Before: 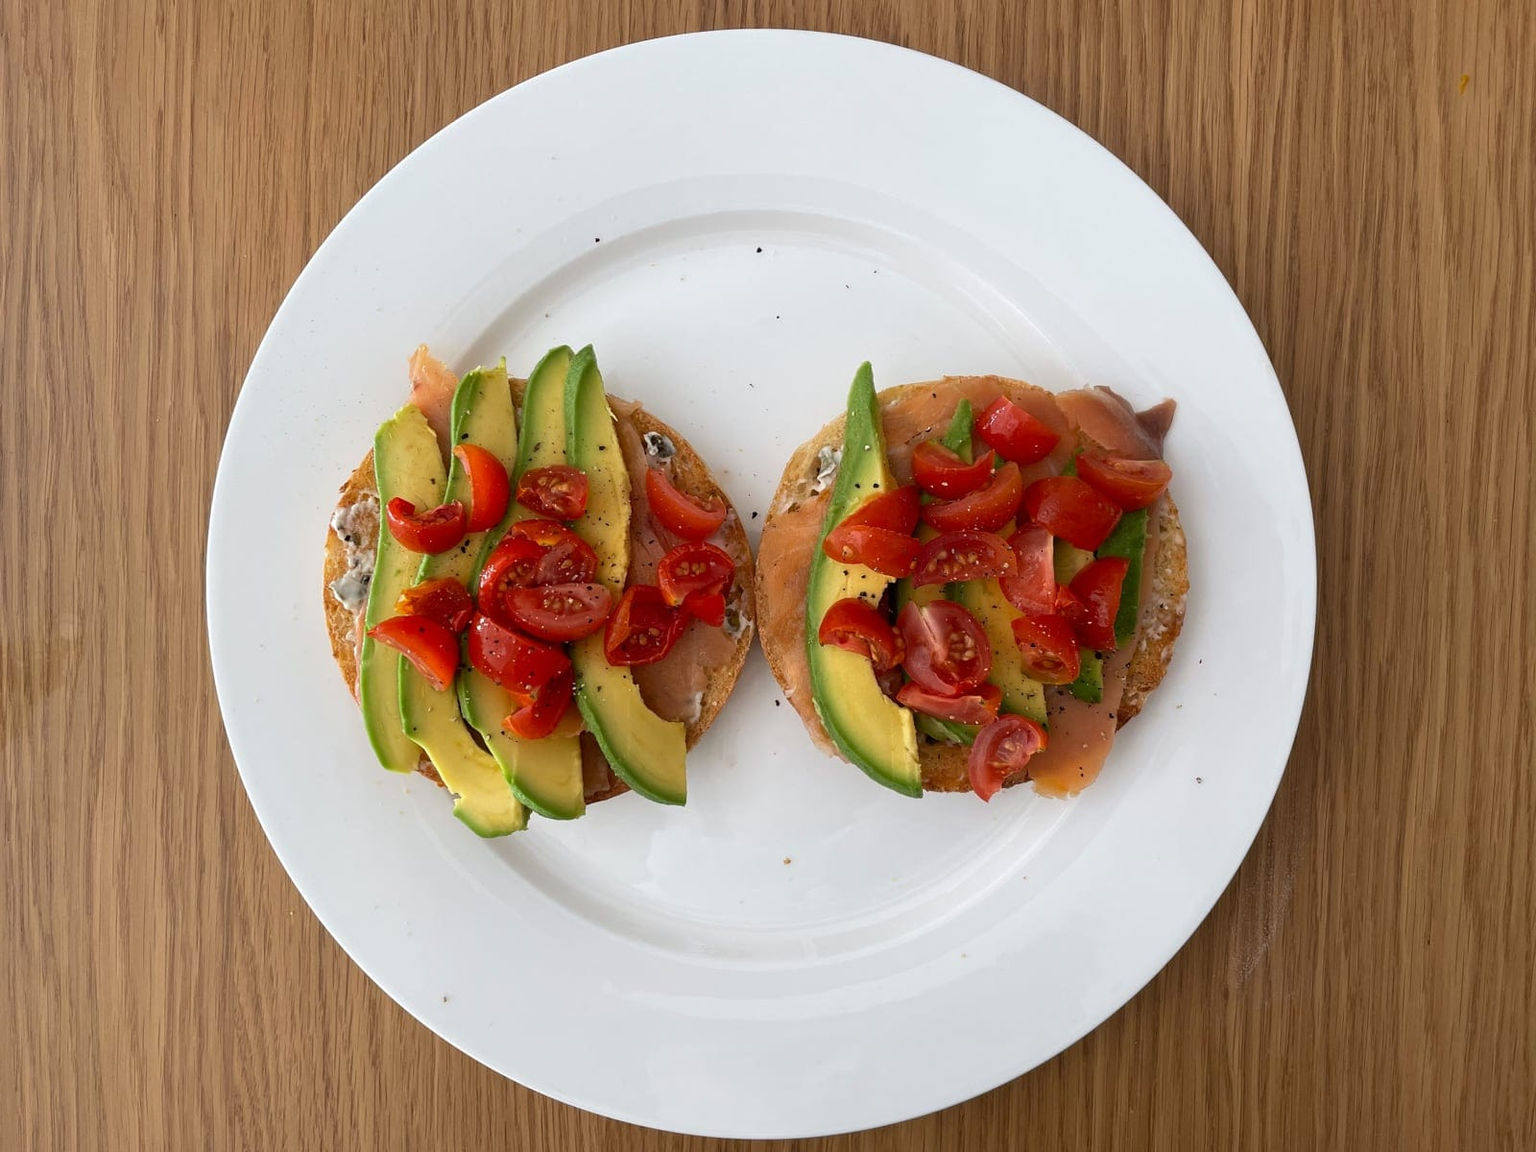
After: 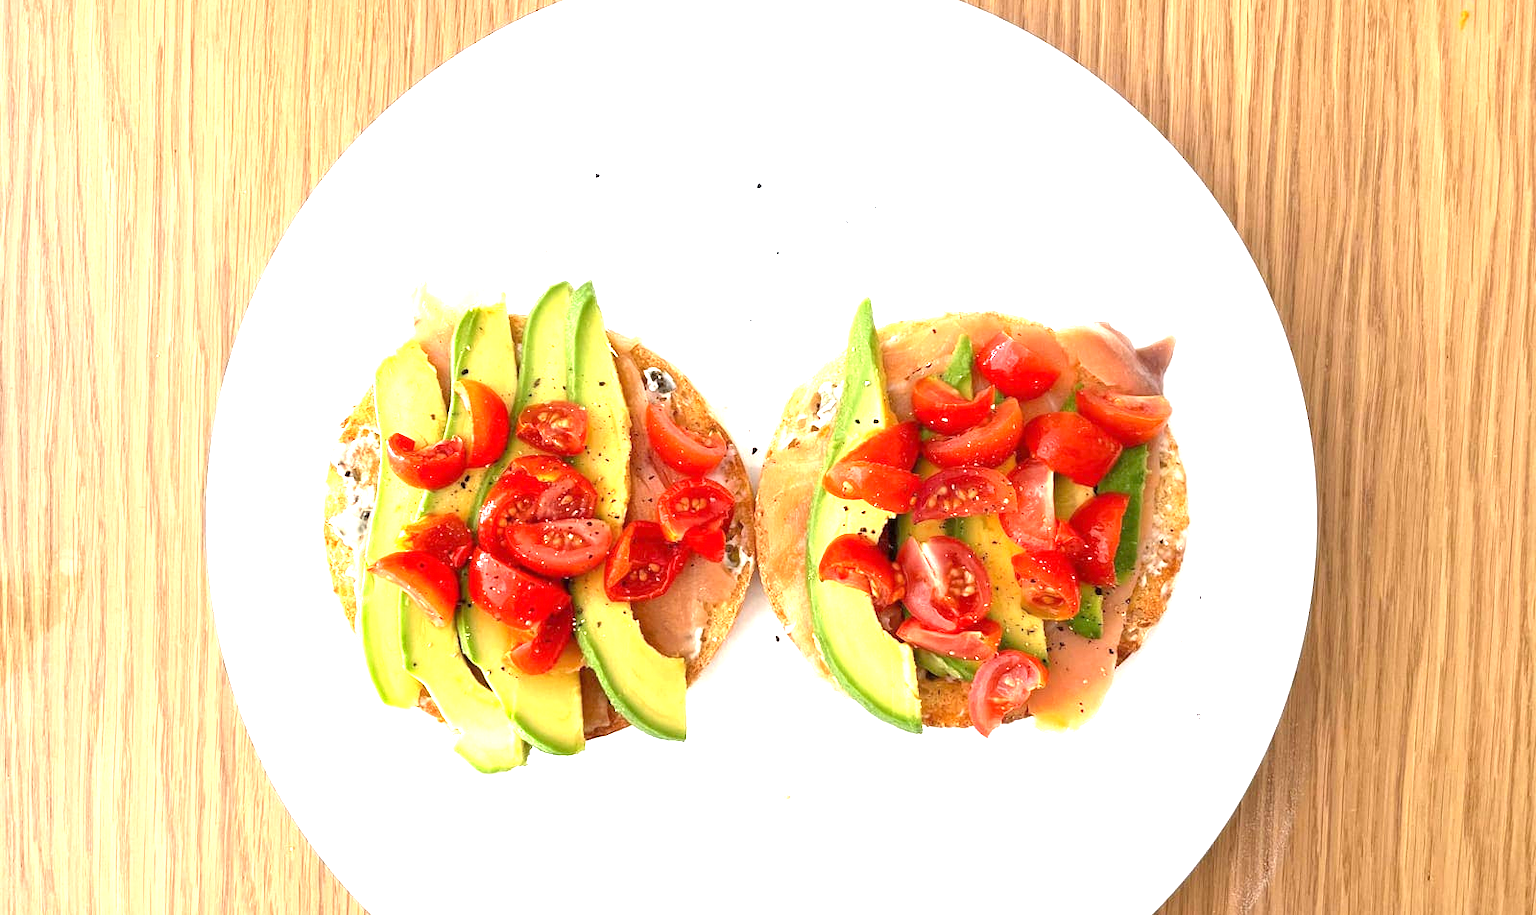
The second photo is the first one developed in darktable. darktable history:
exposure: exposure 2.047 EV, compensate exposure bias true, compensate highlight preservation false
crop and rotate: top 5.652%, bottom 14.836%
